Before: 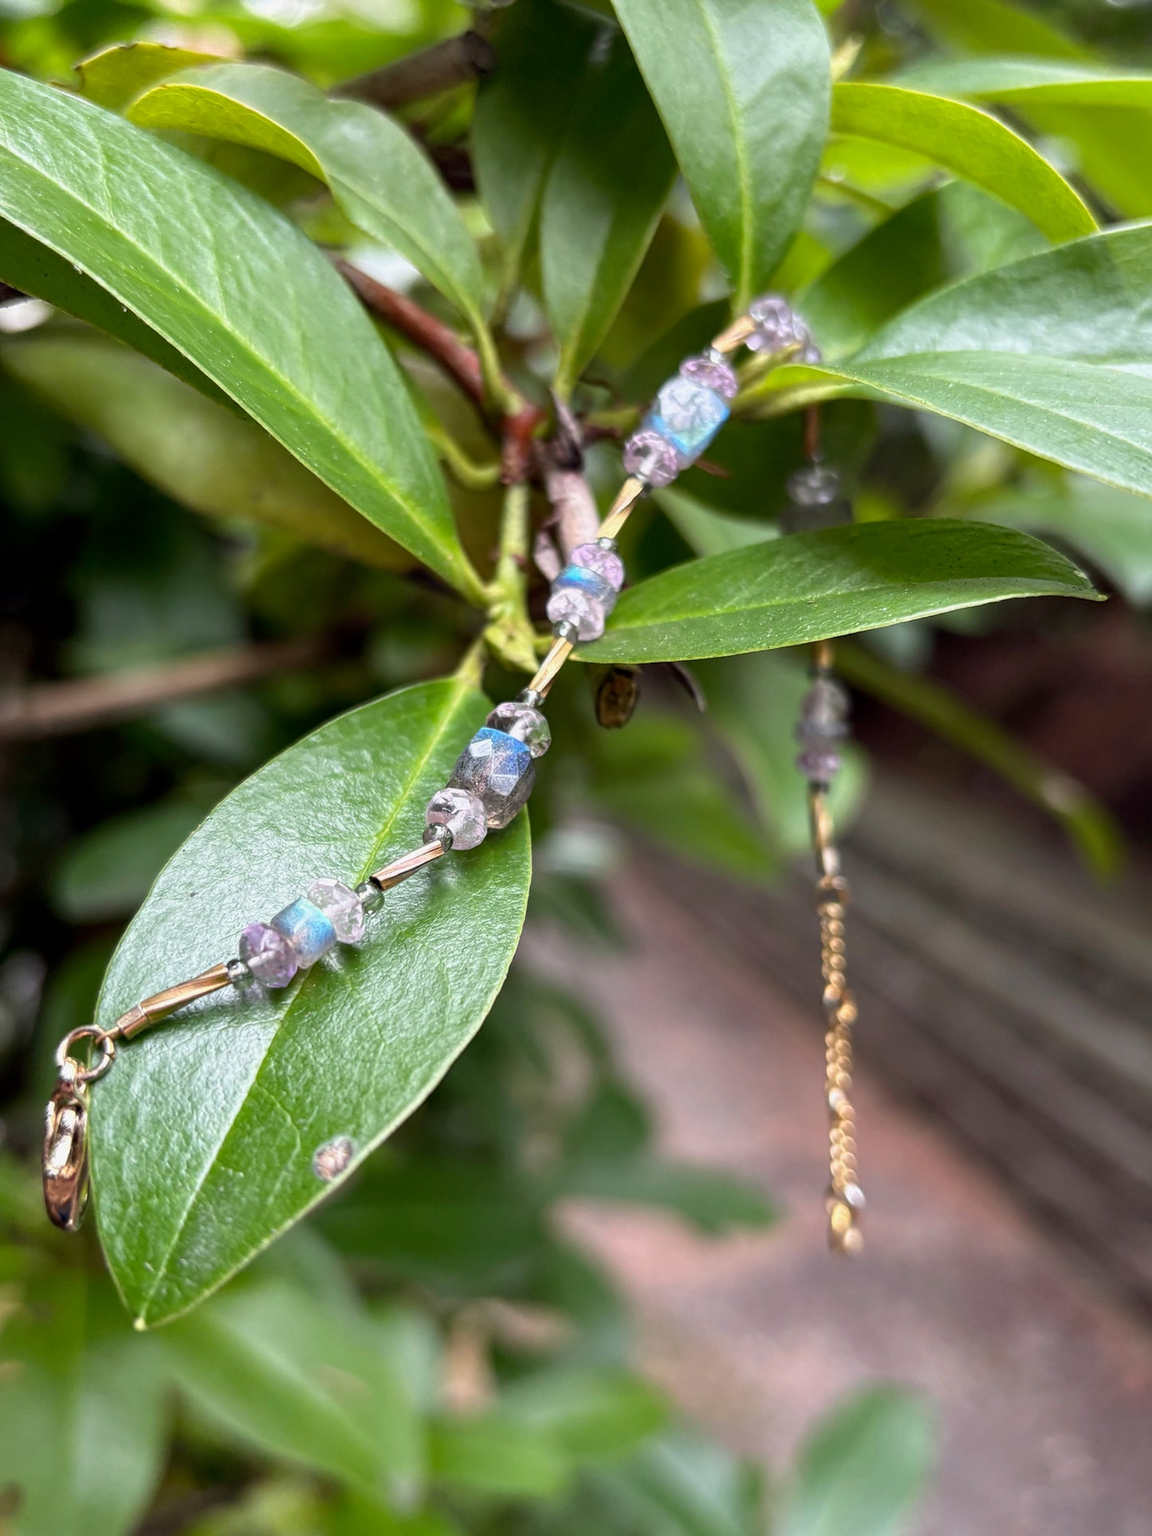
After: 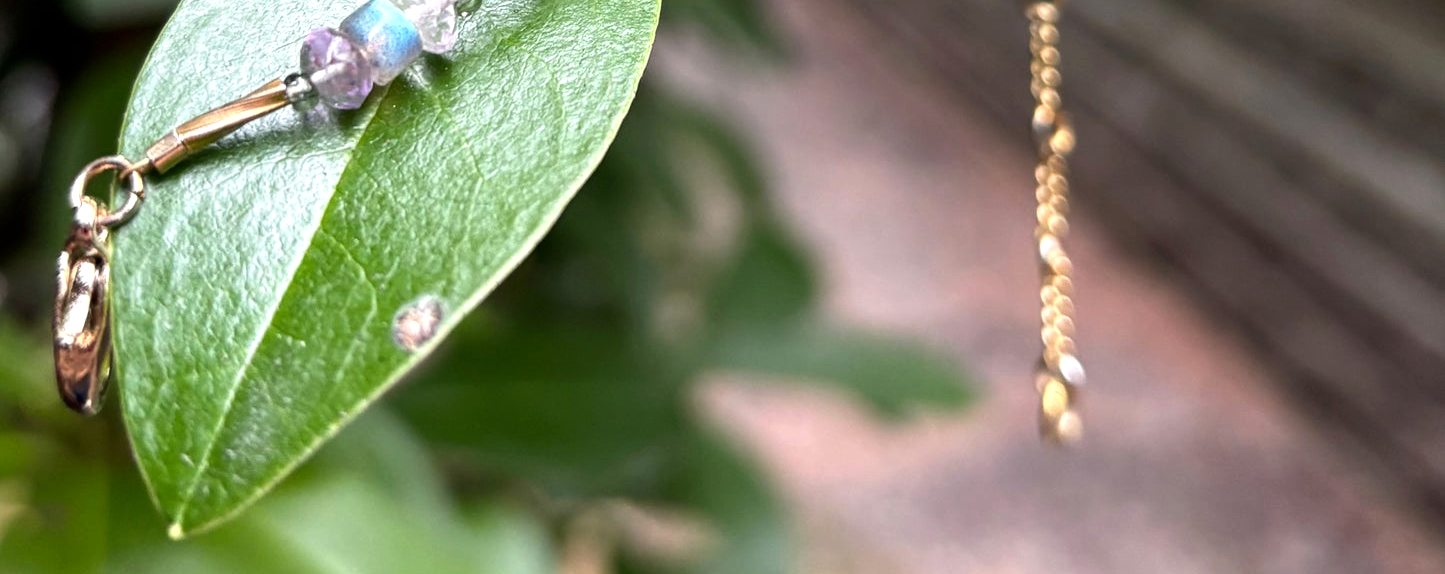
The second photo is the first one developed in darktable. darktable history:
crop and rotate: top 58.663%, bottom 11.514%
tone equalizer: -8 EV -0.418 EV, -7 EV -0.409 EV, -6 EV -0.367 EV, -5 EV -0.216 EV, -3 EV 0.218 EV, -2 EV 0.344 EV, -1 EV 0.407 EV, +0 EV 0.427 EV, edges refinement/feathering 500, mask exposure compensation -1.57 EV, preserve details no
